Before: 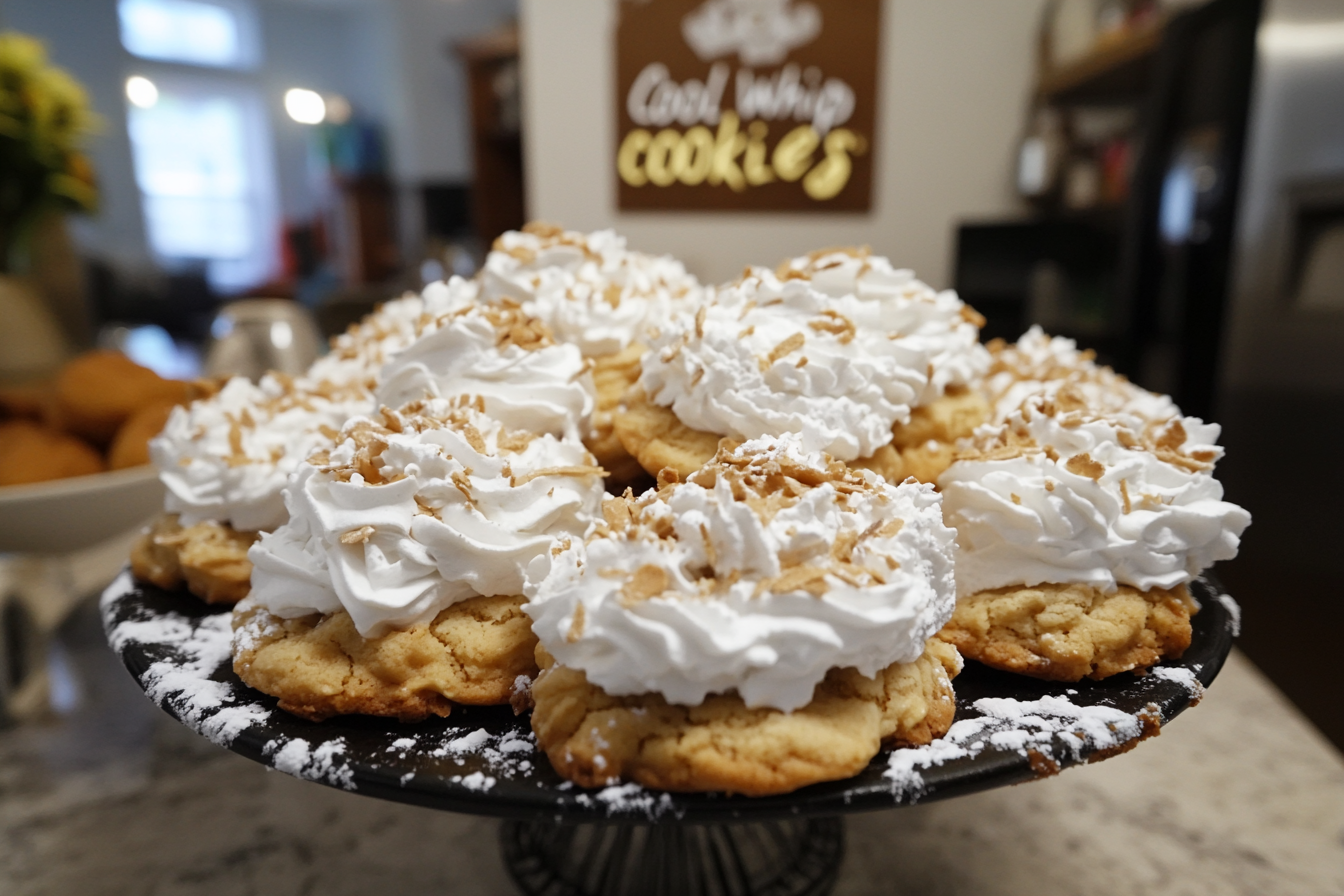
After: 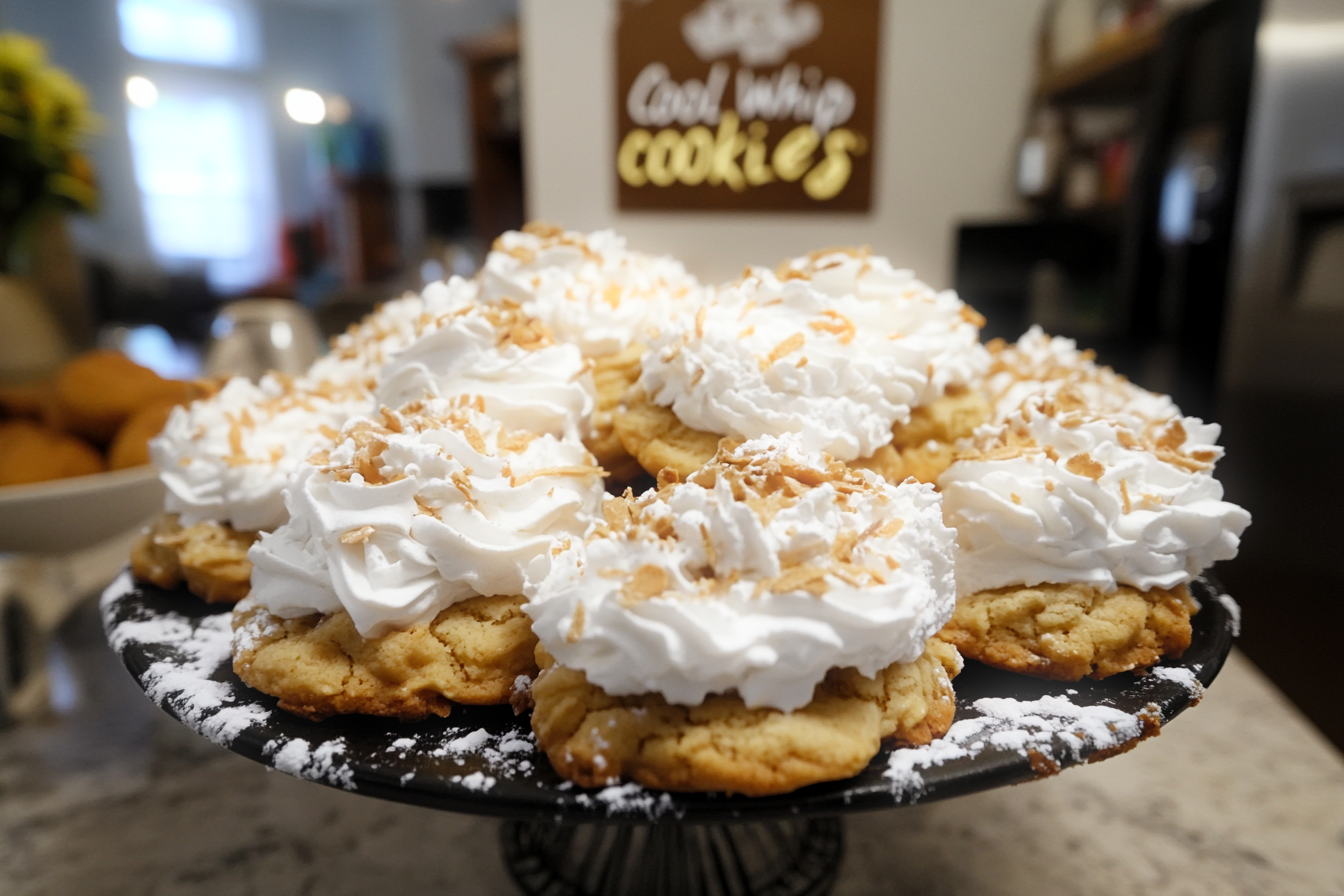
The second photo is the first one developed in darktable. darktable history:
levels: levels [0.016, 0.5, 0.996]
bloom: size 5%, threshold 95%, strength 15%
contrast brightness saturation: saturation -0.05
color balance rgb: perceptual saturation grading › global saturation 10%
